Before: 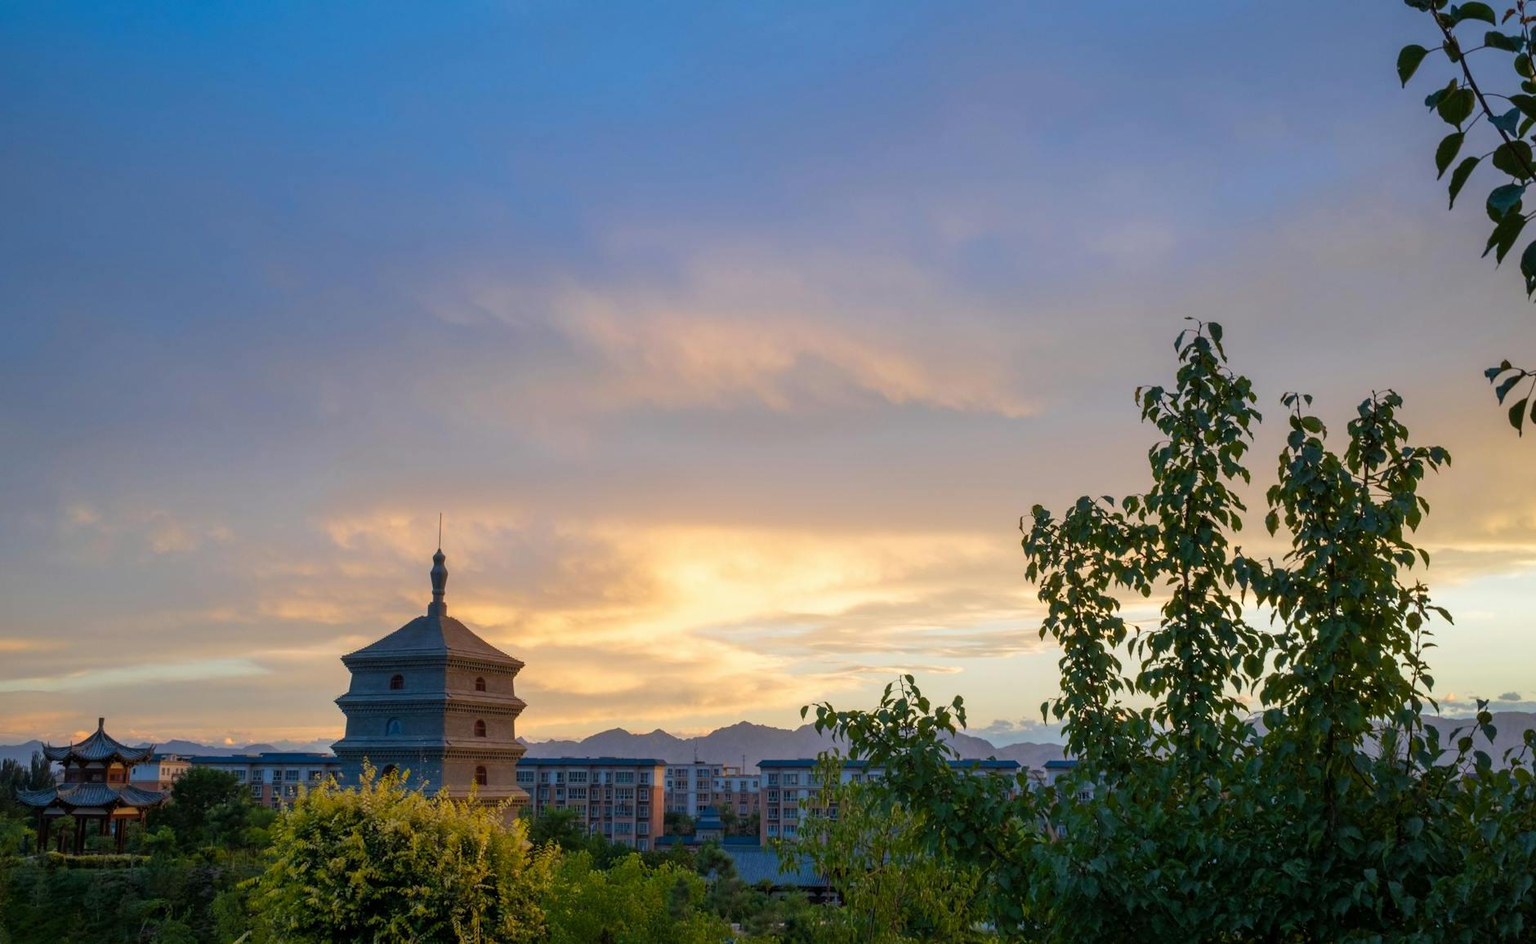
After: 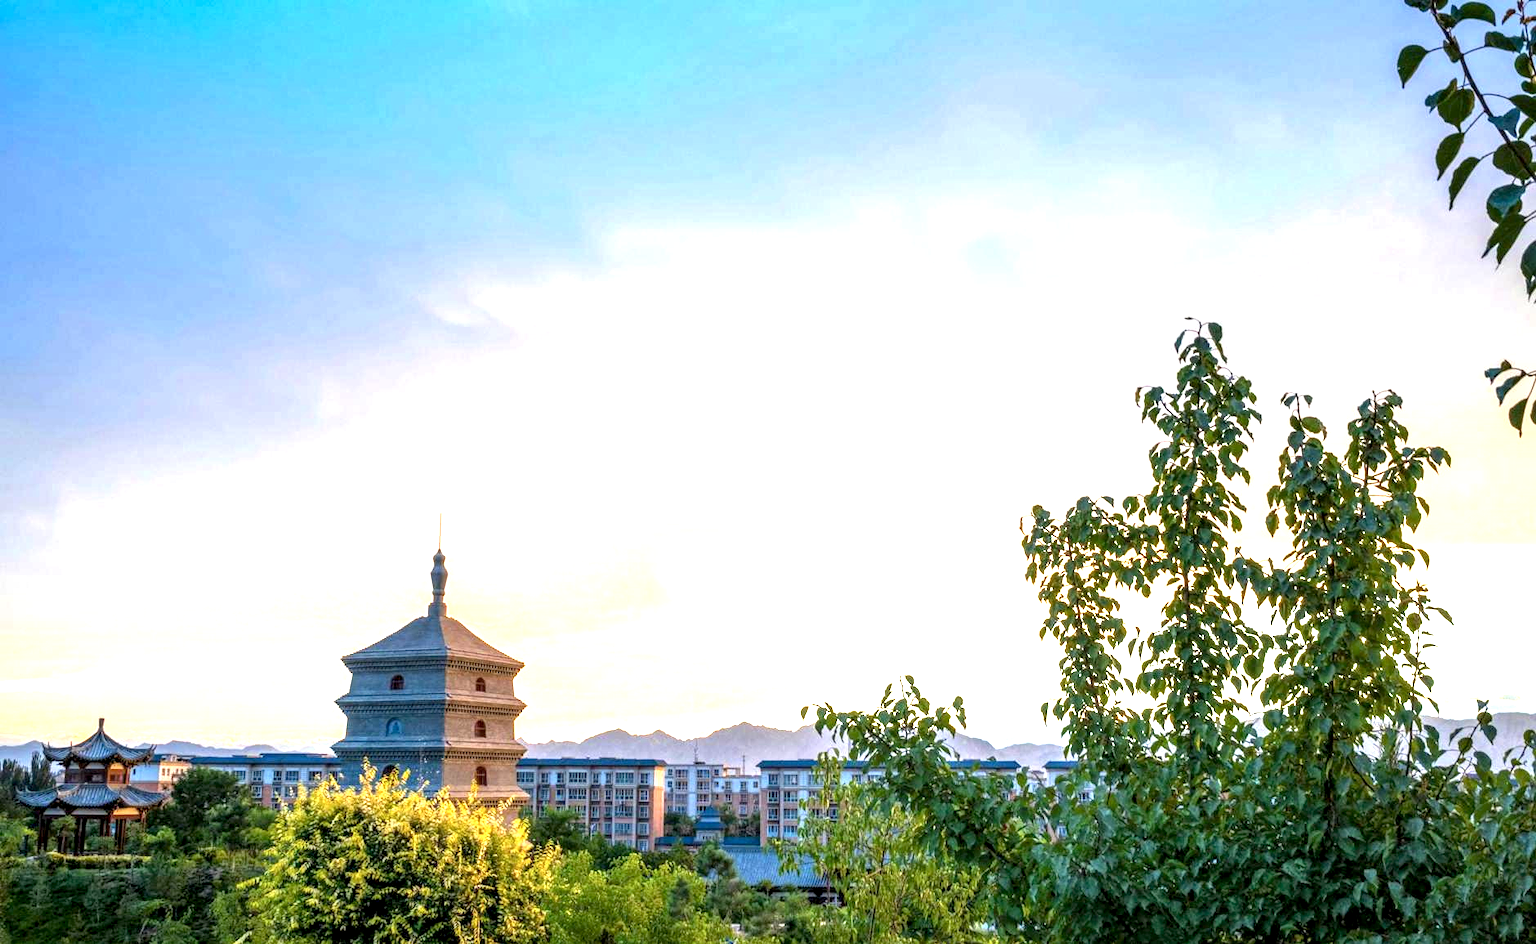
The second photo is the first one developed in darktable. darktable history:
exposure: black level correction 0.001, exposure 1.869 EV, compensate highlight preservation false
local contrast: detail 150%
